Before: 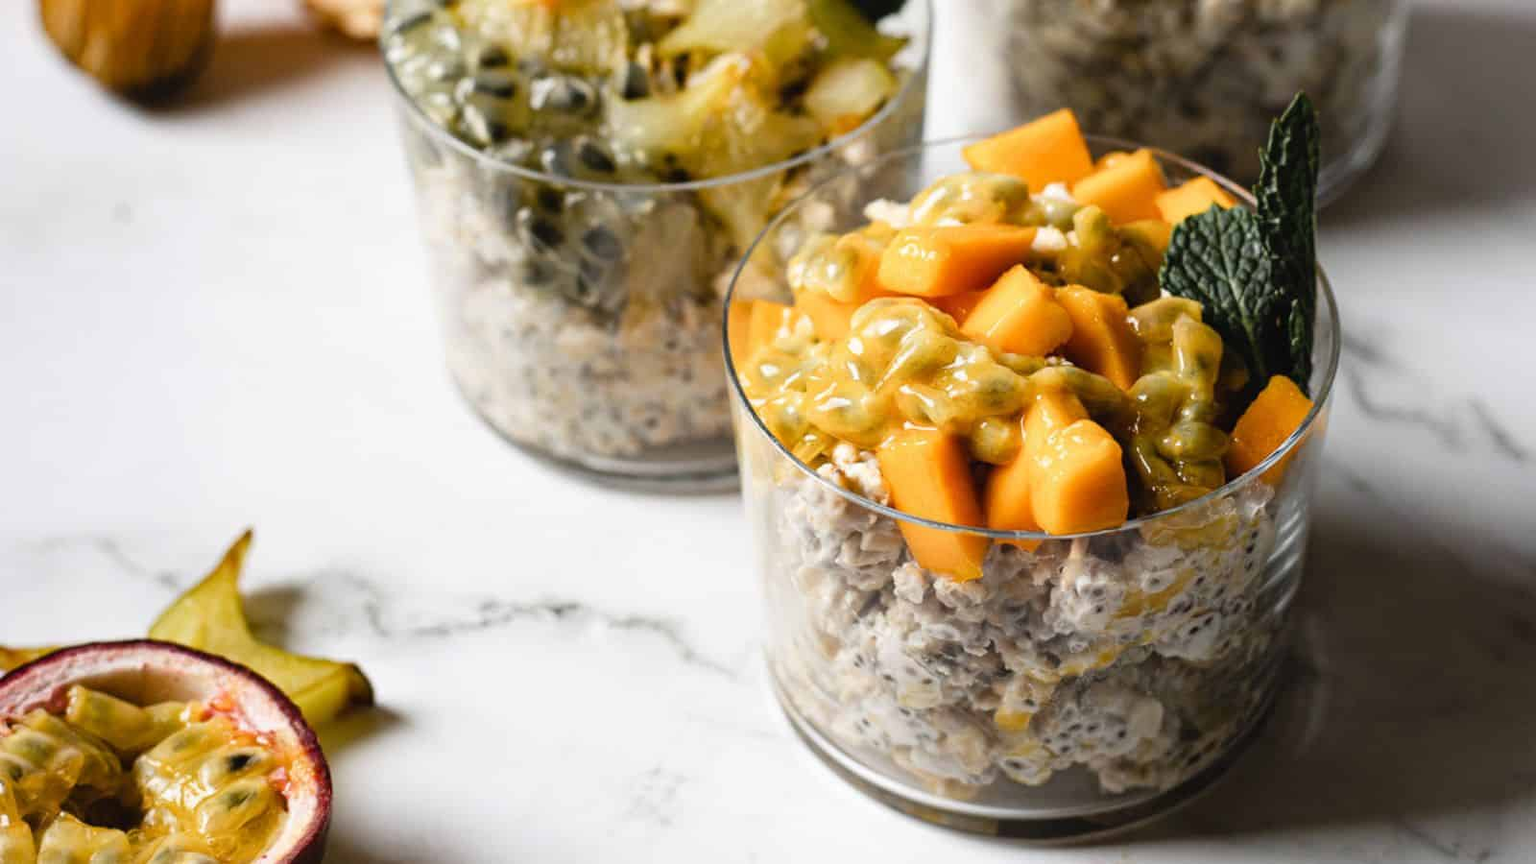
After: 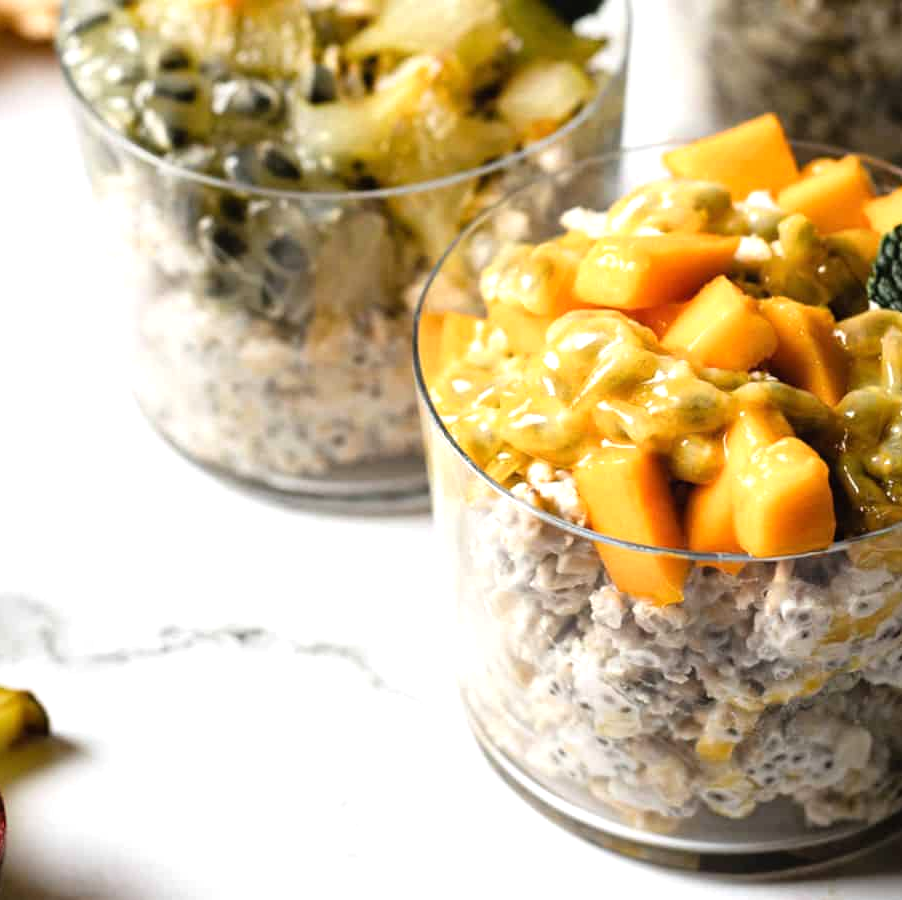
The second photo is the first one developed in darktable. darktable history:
tone equalizer: -8 EV -0.401 EV, -7 EV -0.381 EV, -6 EV -0.308 EV, -5 EV -0.224 EV, -3 EV 0.222 EV, -2 EV 0.343 EV, -1 EV 0.375 EV, +0 EV 0.424 EV
crop: left 21.281%, right 22.307%
